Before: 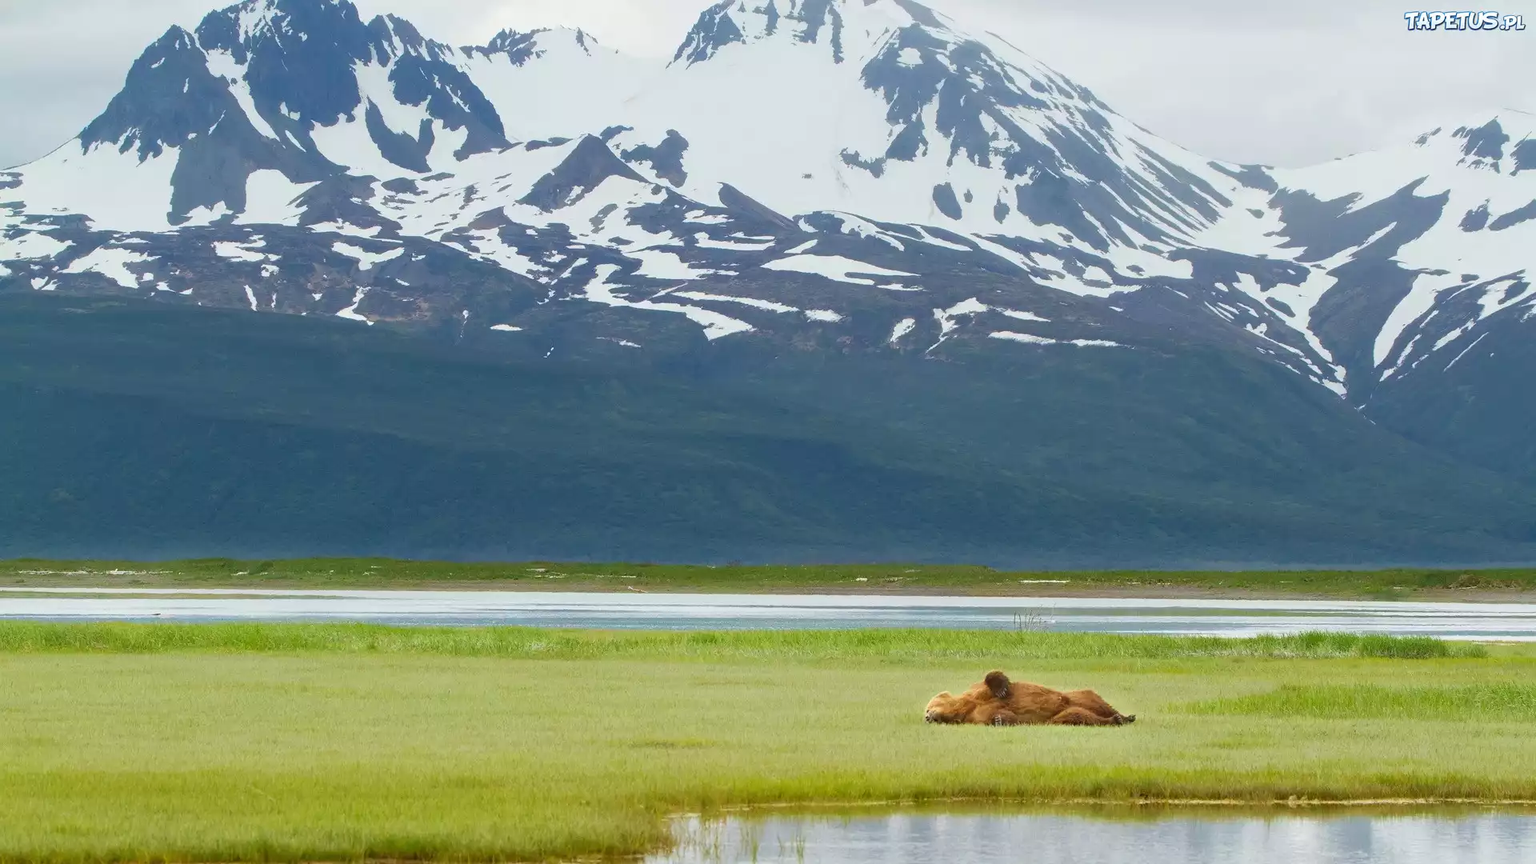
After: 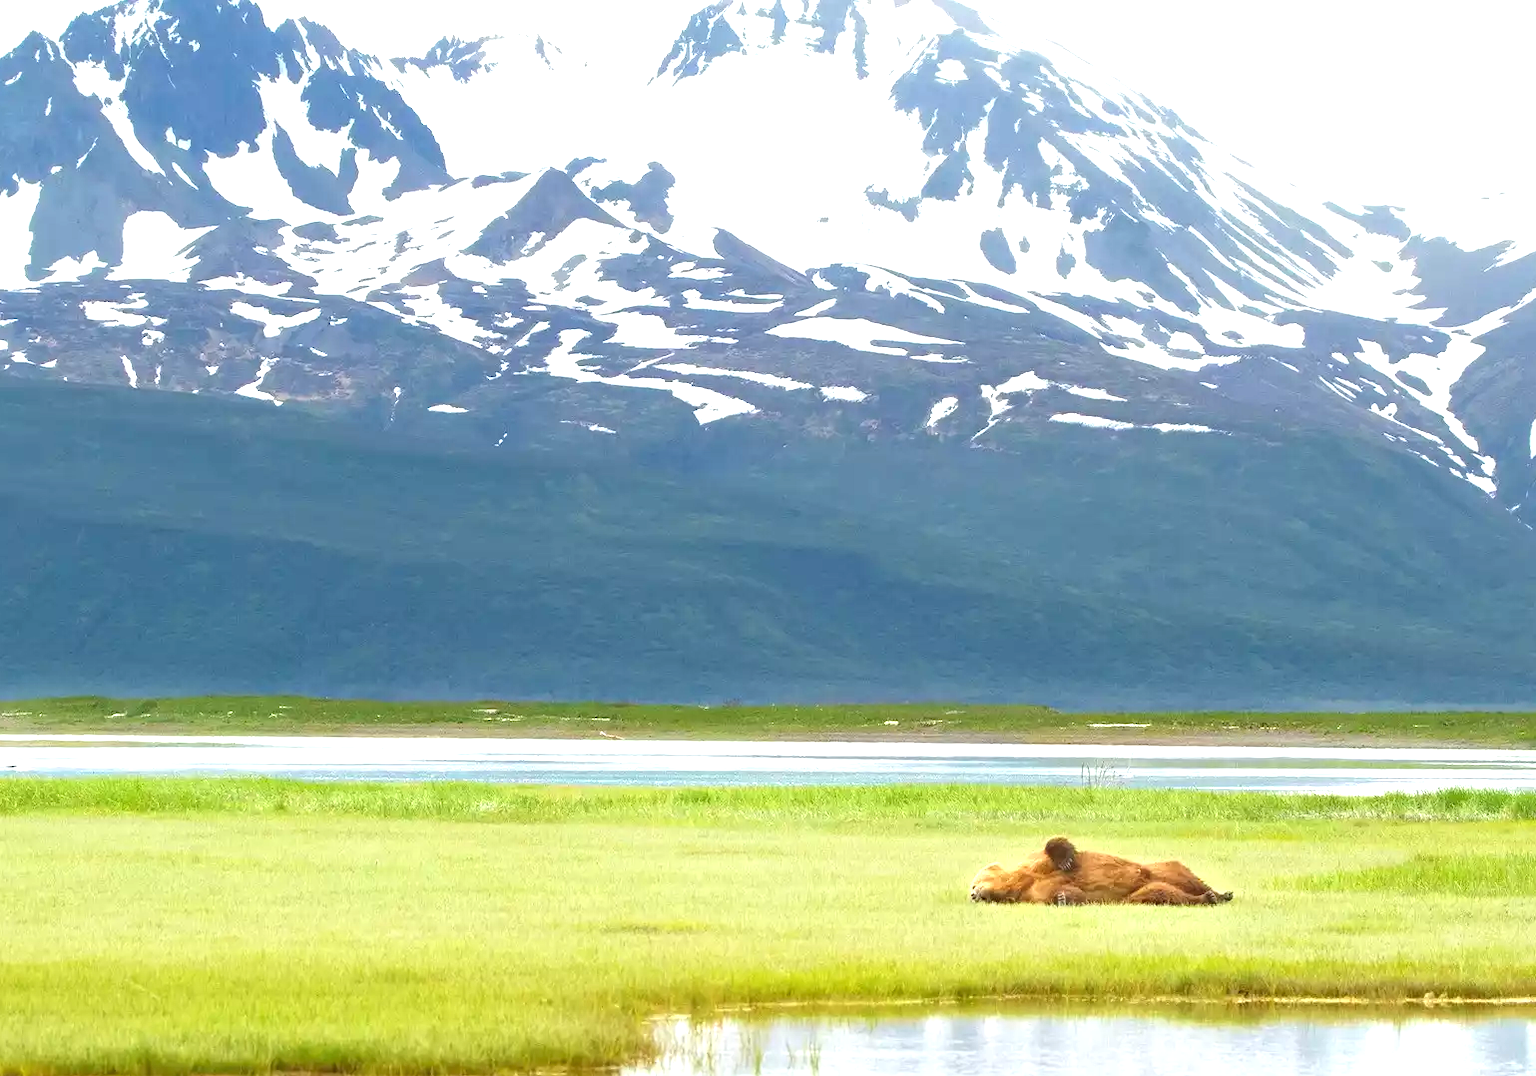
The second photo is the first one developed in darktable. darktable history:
exposure: black level correction 0, exposure 1 EV, compensate exposure bias true, compensate highlight preservation false
crop and rotate: left 9.597%, right 10.195%
